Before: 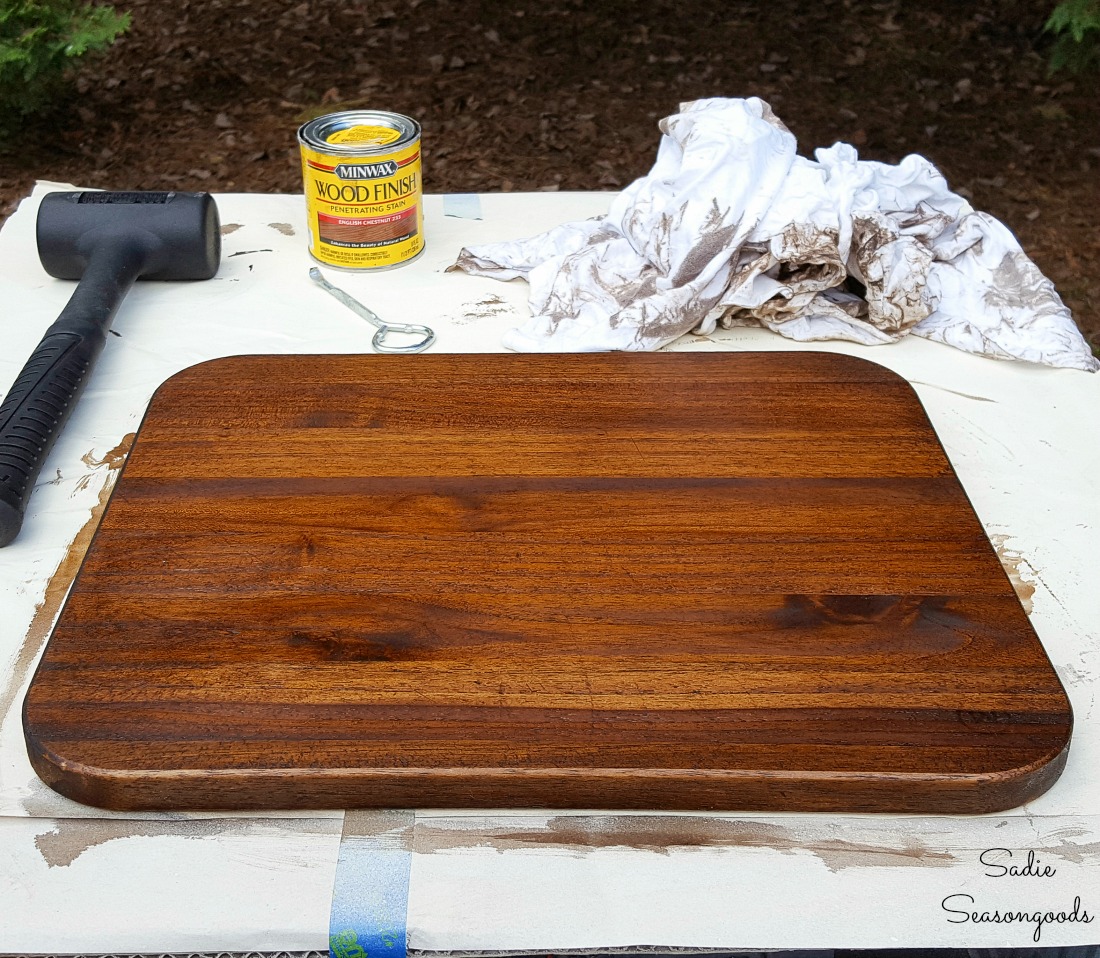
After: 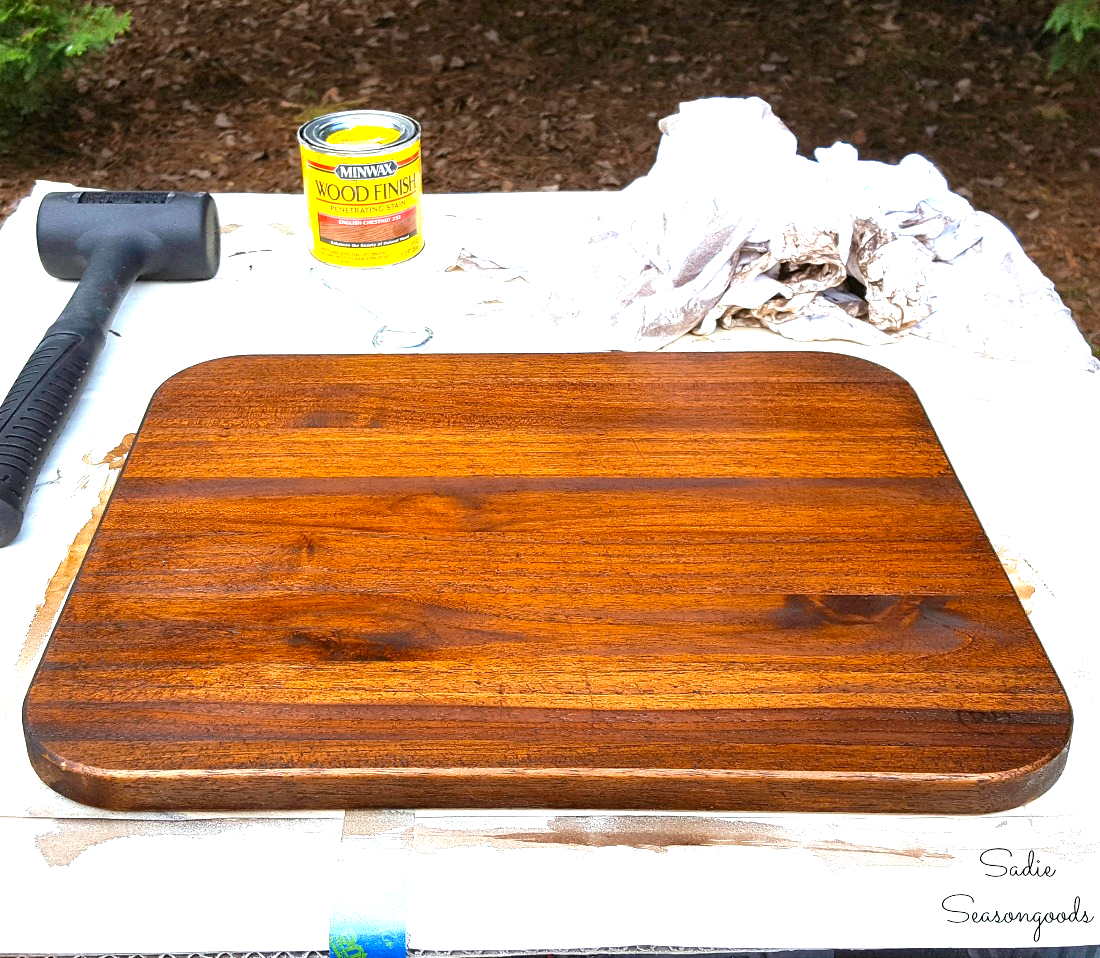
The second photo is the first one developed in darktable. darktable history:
color correction: highlights a* -0.772, highlights b* -8.92
color calibration: output colorfulness [0, 0.315, 0, 0], x 0.341, y 0.355, temperature 5166 K
exposure: black level correction 0, exposure 1.2 EV, compensate highlight preservation false
